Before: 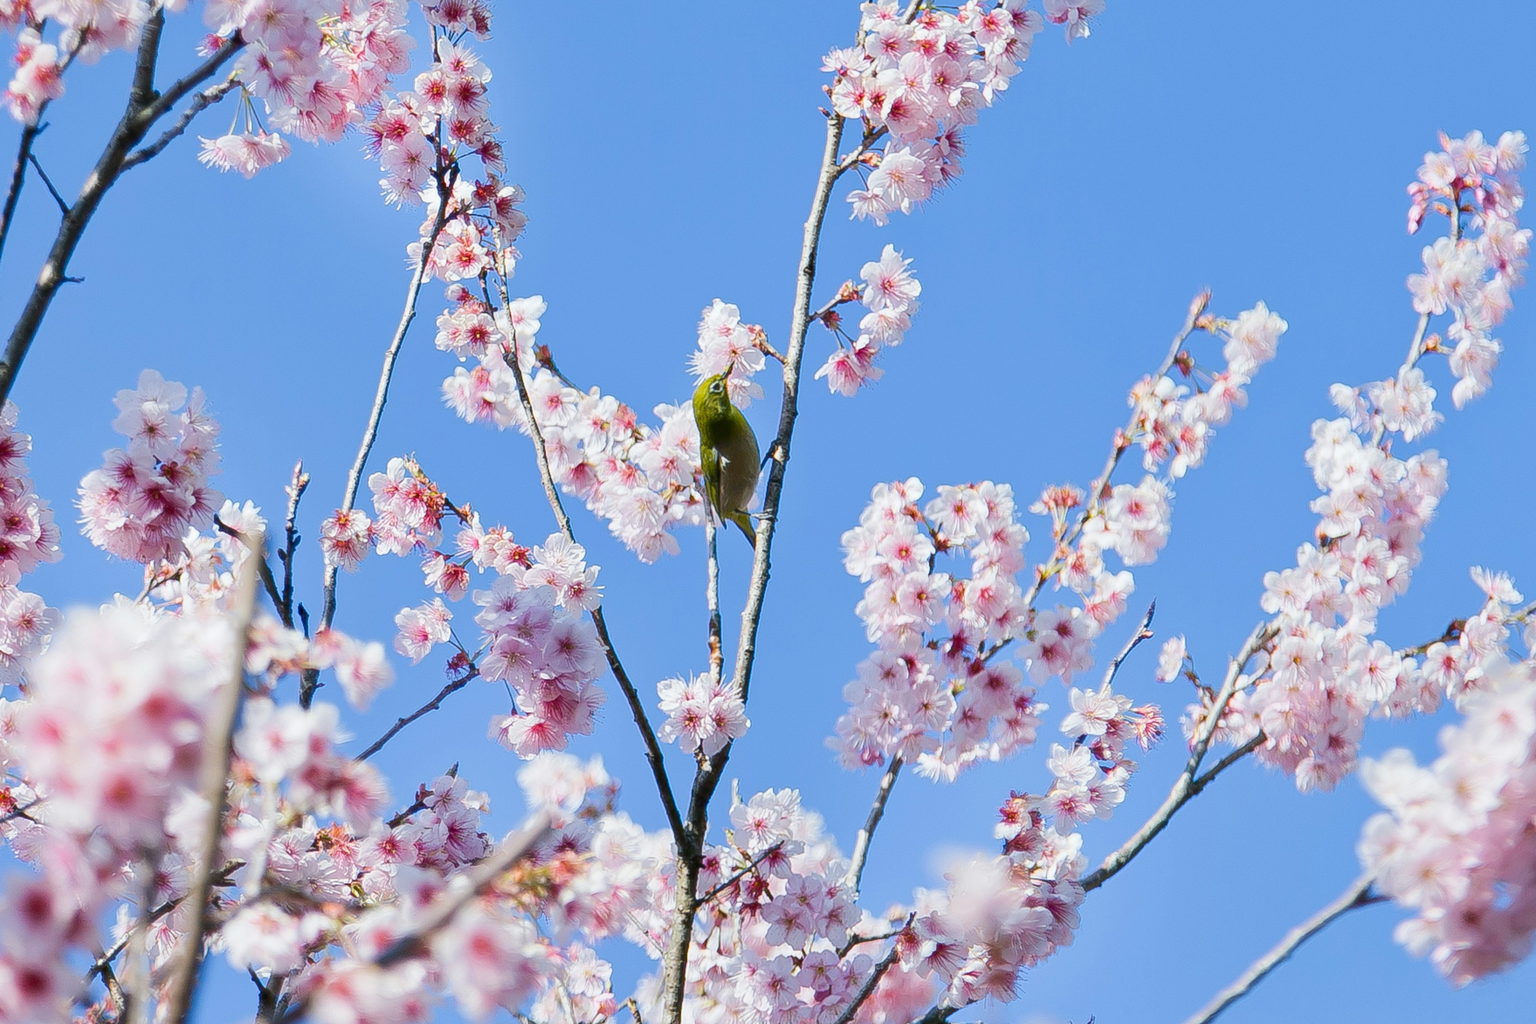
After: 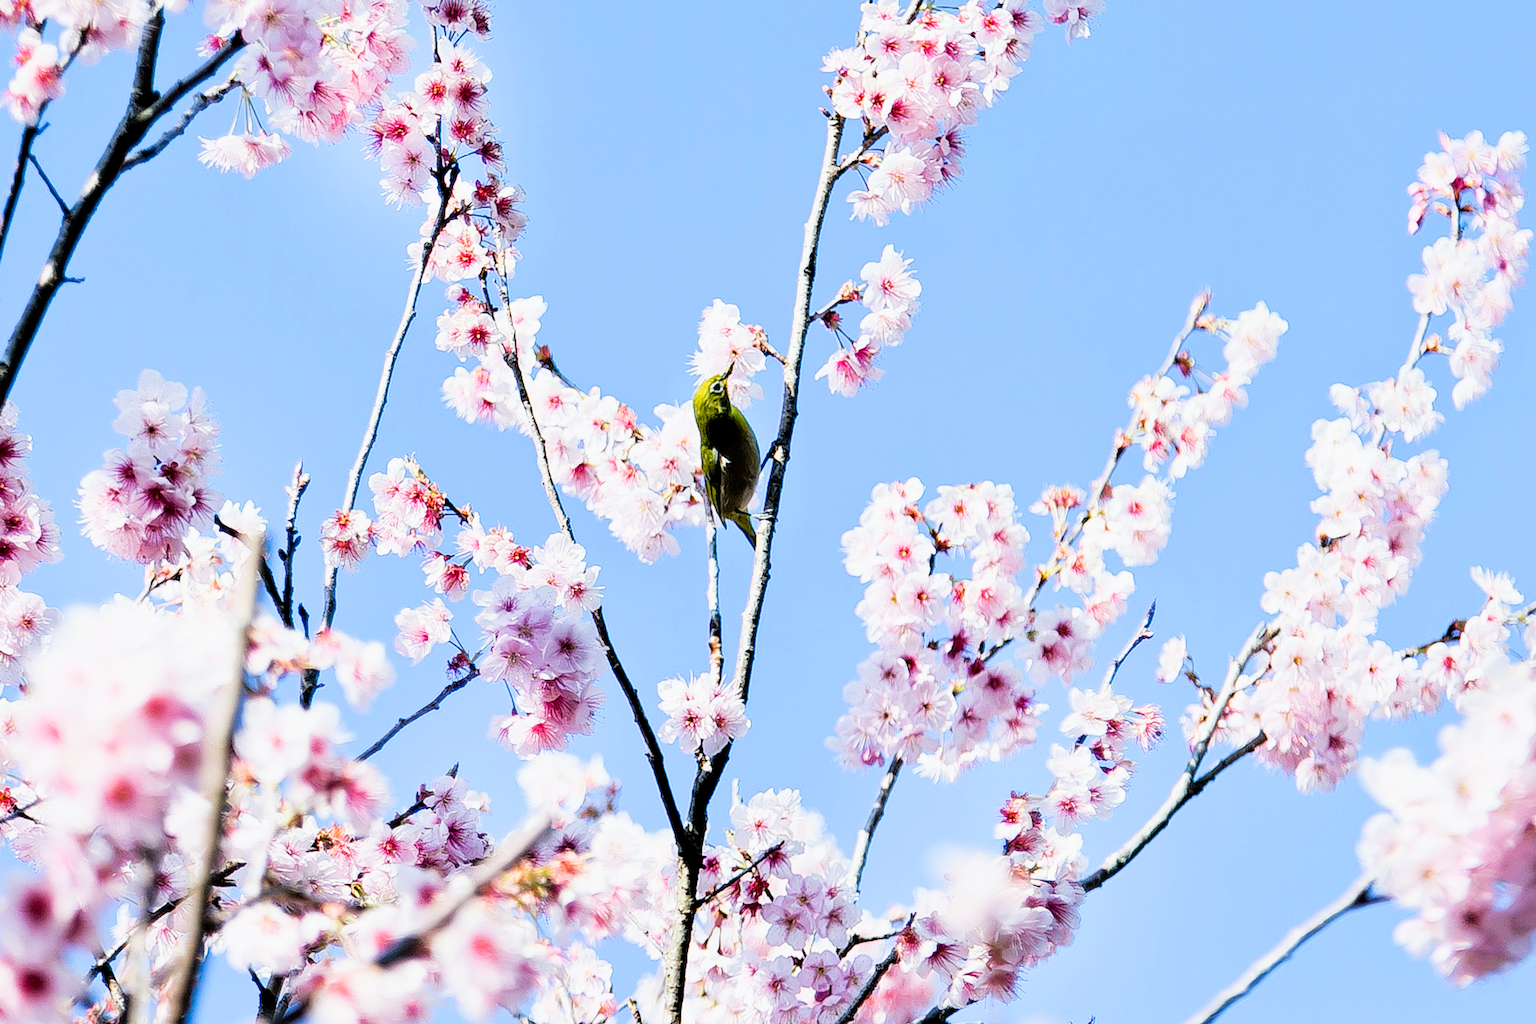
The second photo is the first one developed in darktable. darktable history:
color correction: highlights b* 0.013, saturation 1.15
tone curve: curves: ch0 [(0, 0) (0.051, 0.03) (0.096, 0.071) (0.243, 0.246) (0.461, 0.515) (0.605, 0.692) (0.761, 0.85) (0.881, 0.933) (1, 0.984)]; ch1 [(0, 0) (0.1, 0.038) (0.318, 0.243) (0.431, 0.384) (0.488, 0.475) (0.499, 0.499) (0.534, 0.546) (0.567, 0.592) (0.601, 0.632) (0.734, 0.809) (1, 1)]; ch2 [(0, 0) (0.297, 0.257) (0.414, 0.379) (0.453, 0.45) (0.479, 0.483) (0.504, 0.499) (0.52, 0.519) (0.541, 0.554) (0.614, 0.652) (0.817, 0.874) (1, 1)], preserve colors none
filmic rgb: black relative exposure -3.66 EV, white relative exposure 2.44 EV, hardness 3.28, color science v6 (2022)
